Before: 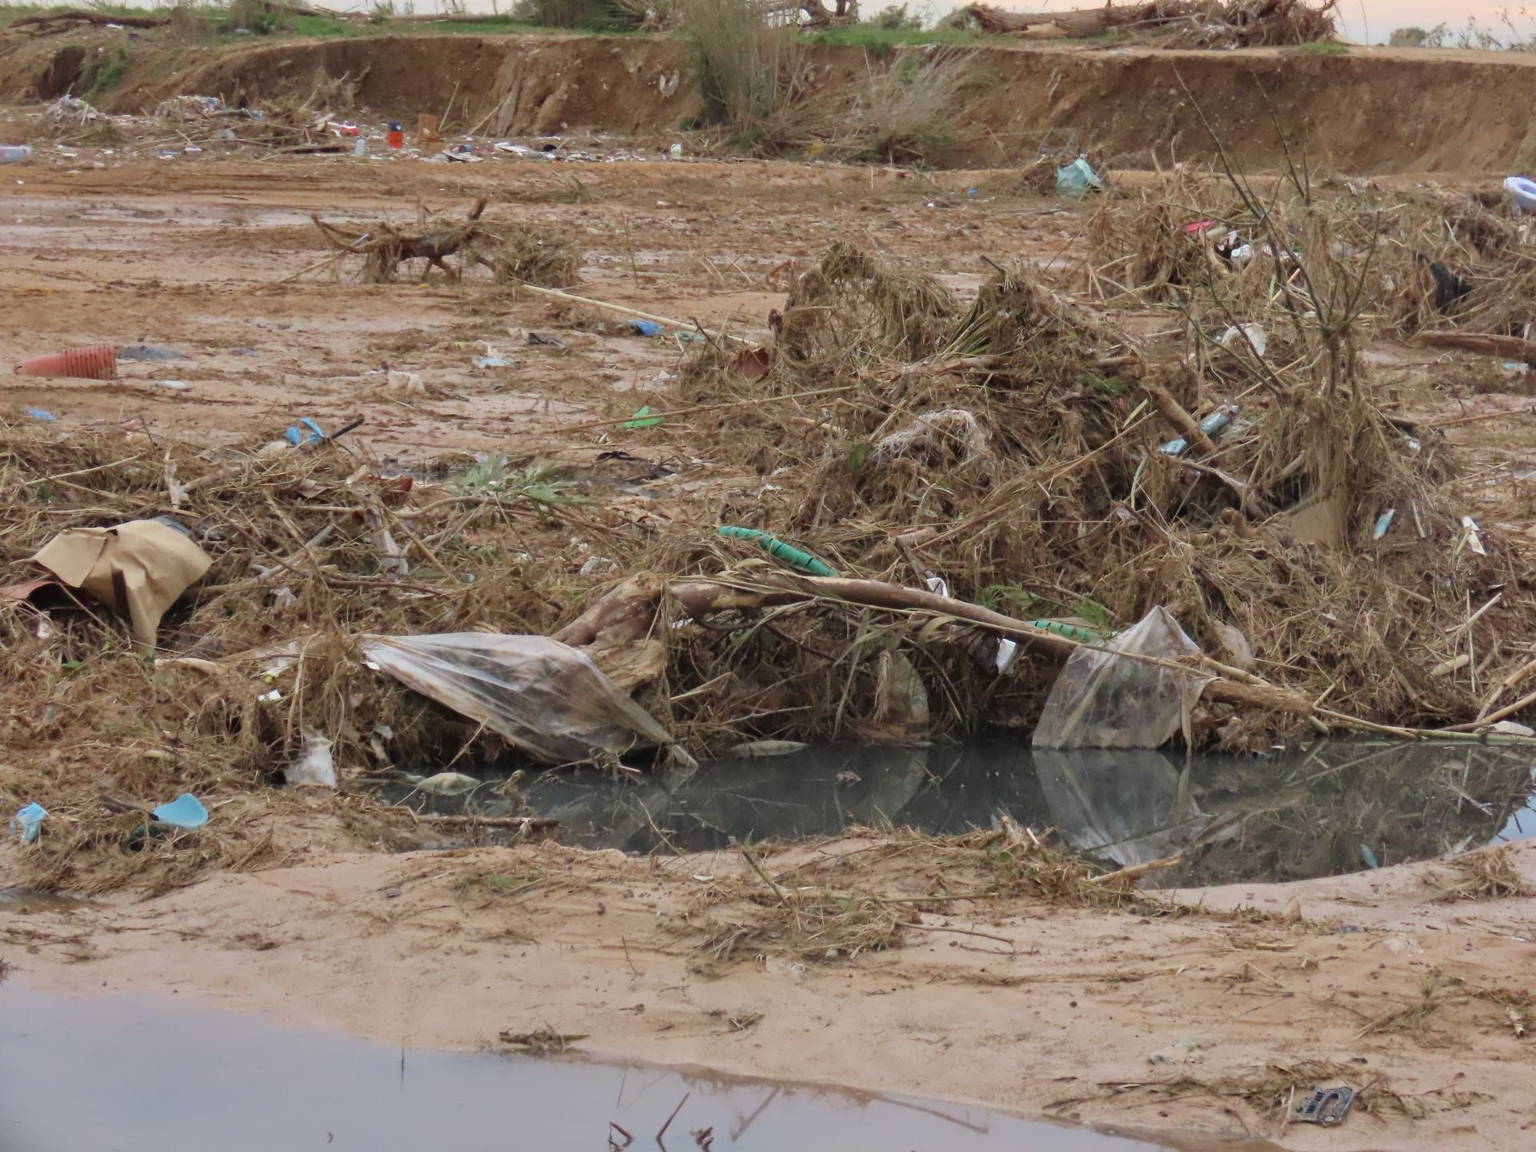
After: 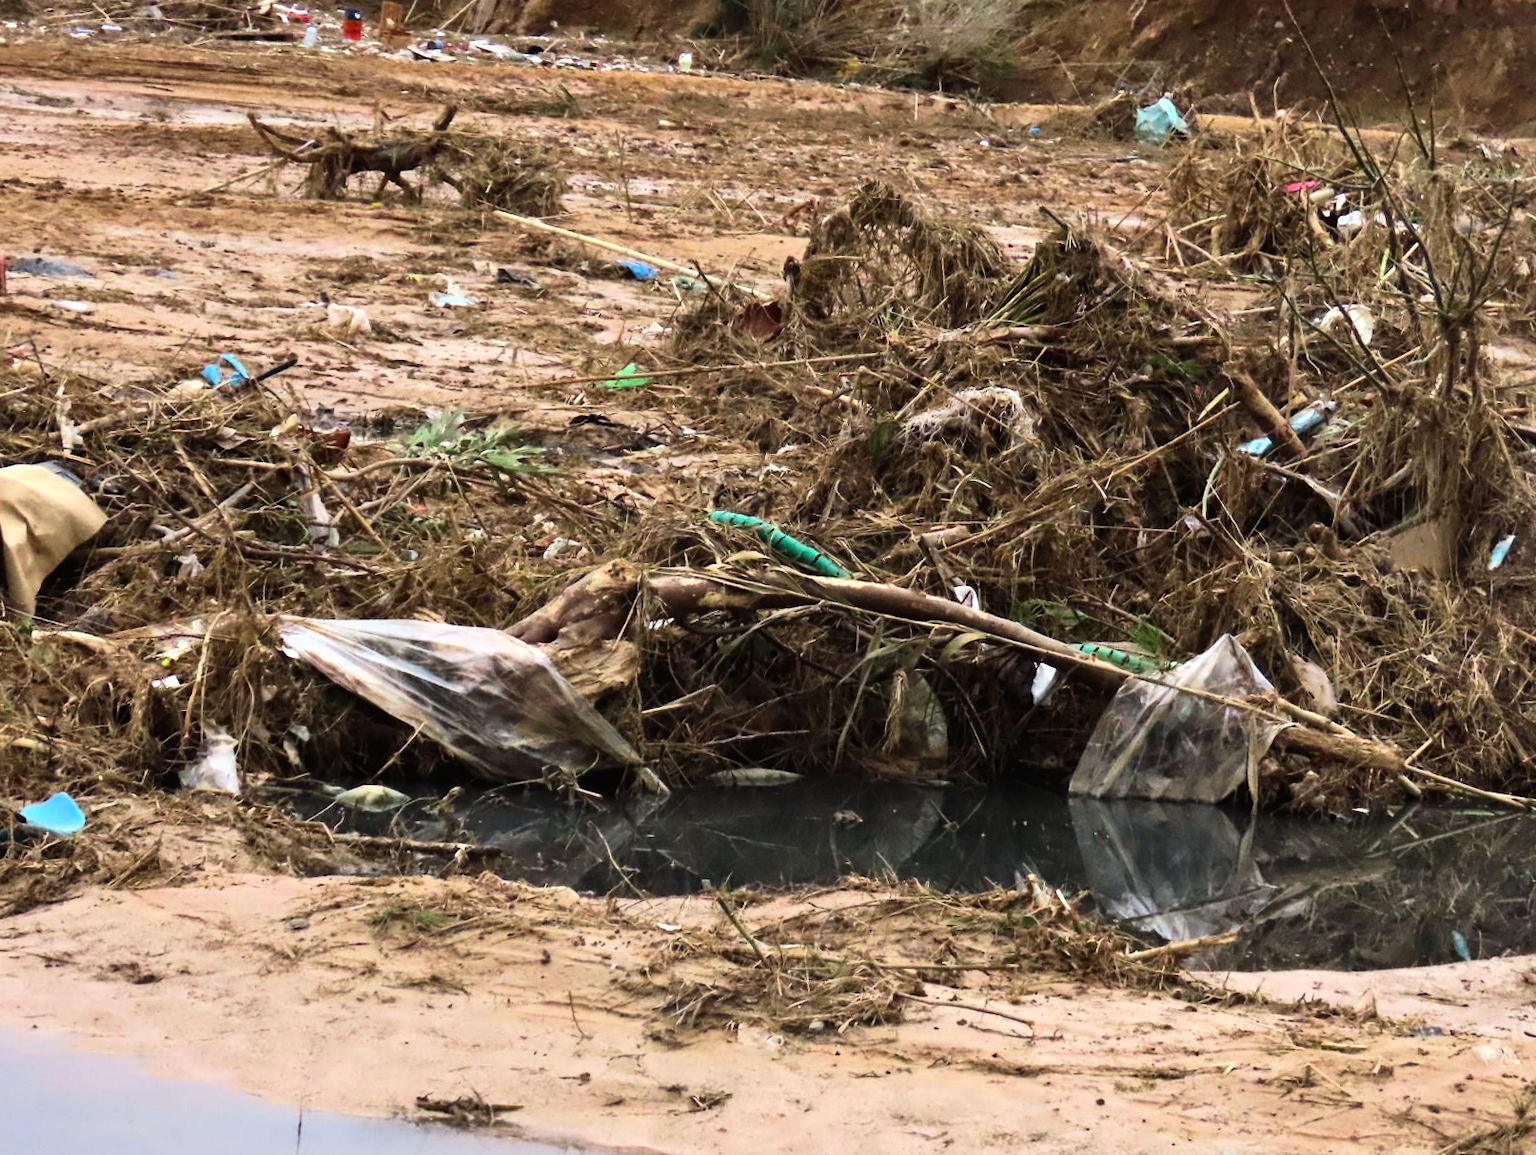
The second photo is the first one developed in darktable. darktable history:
exposure: black level correction -0.002, exposure 0.544 EV, compensate exposure bias true, compensate highlight preservation false
color balance rgb: perceptual saturation grading › global saturation -0.047%, global vibrance 14.167%
crop and rotate: angle -3.22°, left 5.059%, top 5.193%, right 4.718%, bottom 4.307%
tone equalizer: edges refinement/feathering 500, mask exposure compensation -1.57 EV, preserve details no
shadows and highlights: shadows 2.53, highlights -16.61, soften with gaussian
tone curve: curves: ch0 [(0, 0) (0.003, 0.007) (0.011, 0.009) (0.025, 0.01) (0.044, 0.012) (0.069, 0.013) (0.1, 0.014) (0.136, 0.021) (0.177, 0.038) (0.224, 0.06) (0.277, 0.099) (0.335, 0.16) (0.399, 0.227) (0.468, 0.329) (0.543, 0.45) (0.623, 0.594) (0.709, 0.756) (0.801, 0.868) (0.898, 0.971) (1, 1)]
color correction: highlights b* 0.033, saturation 1.3
